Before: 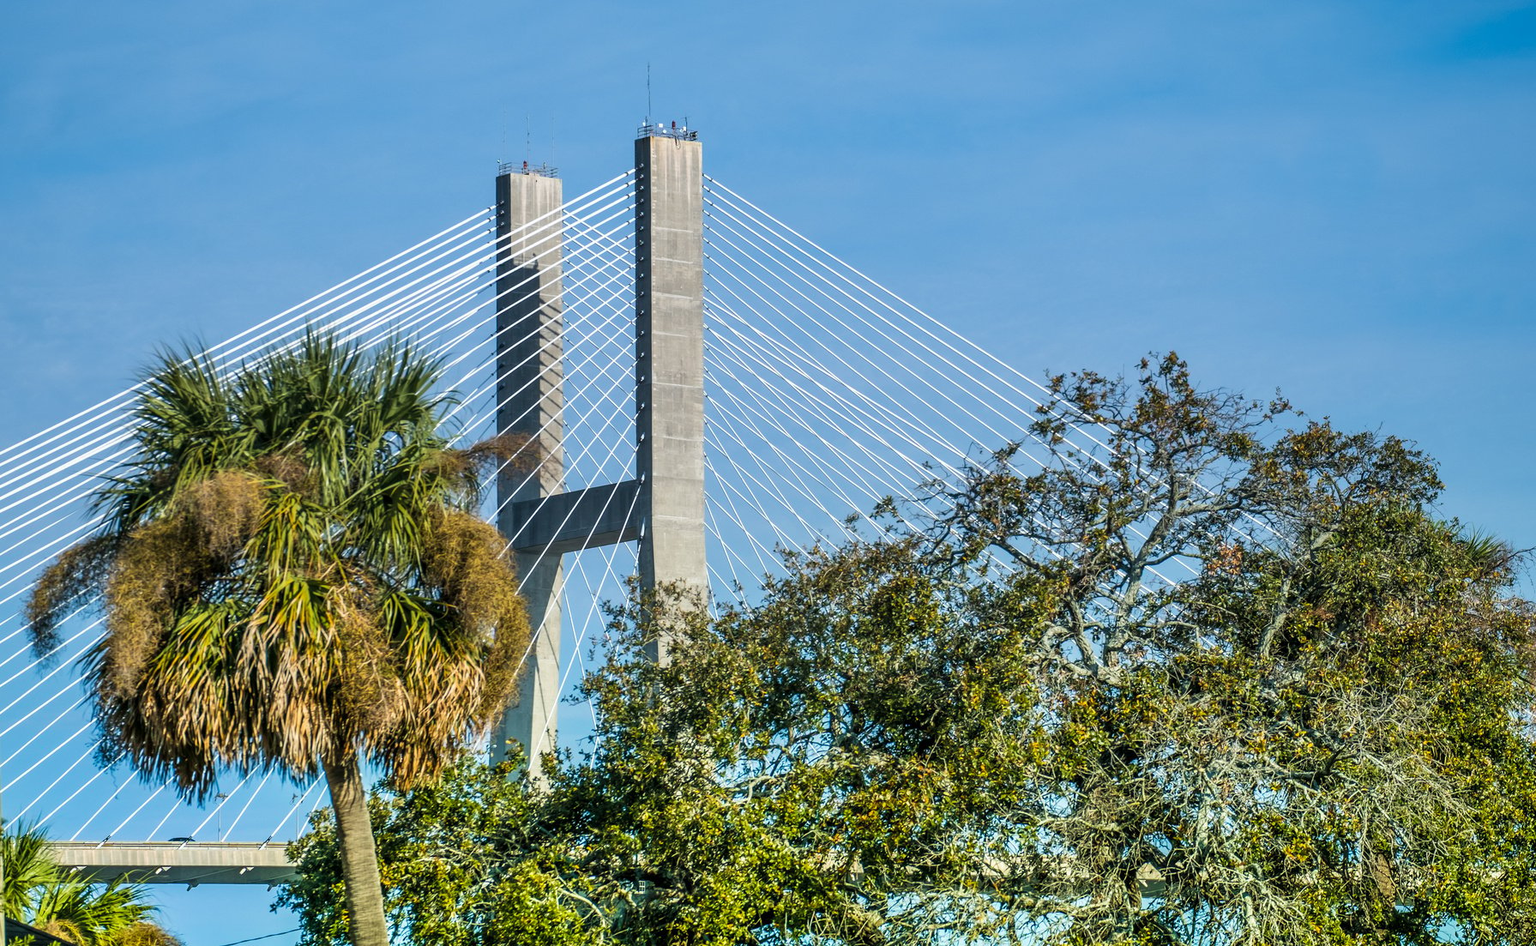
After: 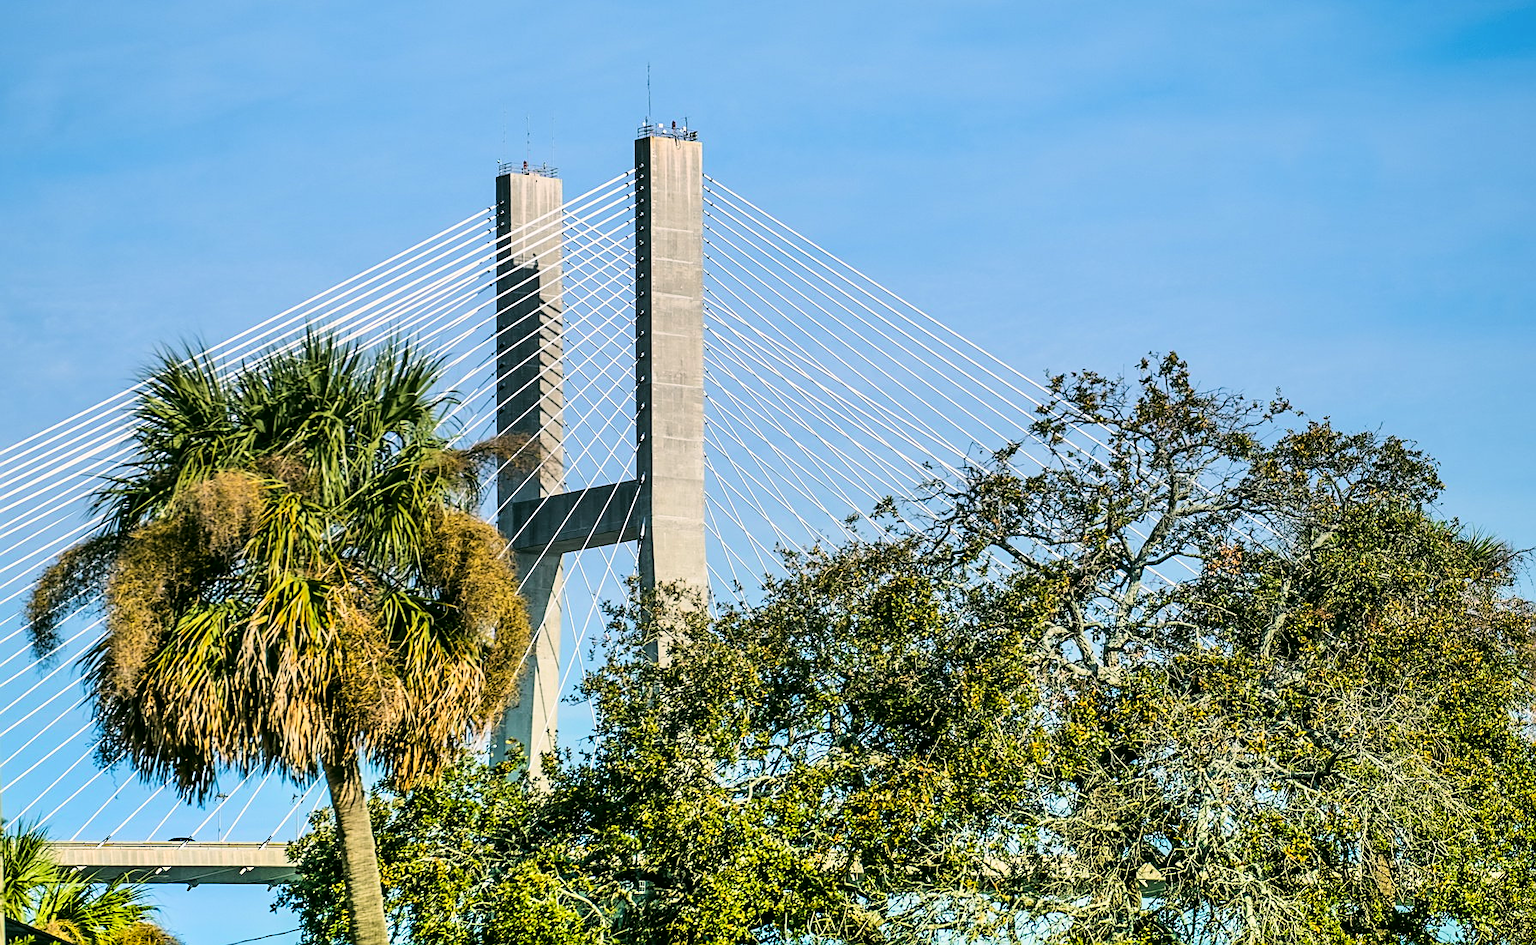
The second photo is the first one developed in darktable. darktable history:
sharpen: on, module defaults
color correction: highlights a* 4.59, highlights b* 4.95, shadows a* -7.02, shadows b* 4.96
tone curve: curves: ch0 [(0, 0) (0.136, 0.084) (0.346, 0.366) (0.489, 0.559) (0.66, 0.748) (0.849, 0.902) (1, 0.974)]; ch1 [(0, 0) (0.353, 0.344) (0.45, 0.46) (0.498, 0.498) (0.521, 0.512) (0.563, 0.559) (0.592, 0.605) (0.641, 0.673) (1, 1)]; ch2 [(0, 0) (0.333, 0.346) (0.375, 0.375) (0.424, 0.43) (0.476, 0.492) (0.502, 0.502) (0.524, 0.531) (0.579, 0.61) (0.612, 0.644) (0.641, 0.722) (1, 1)], color space Lab, linked channels, preserve colors none
